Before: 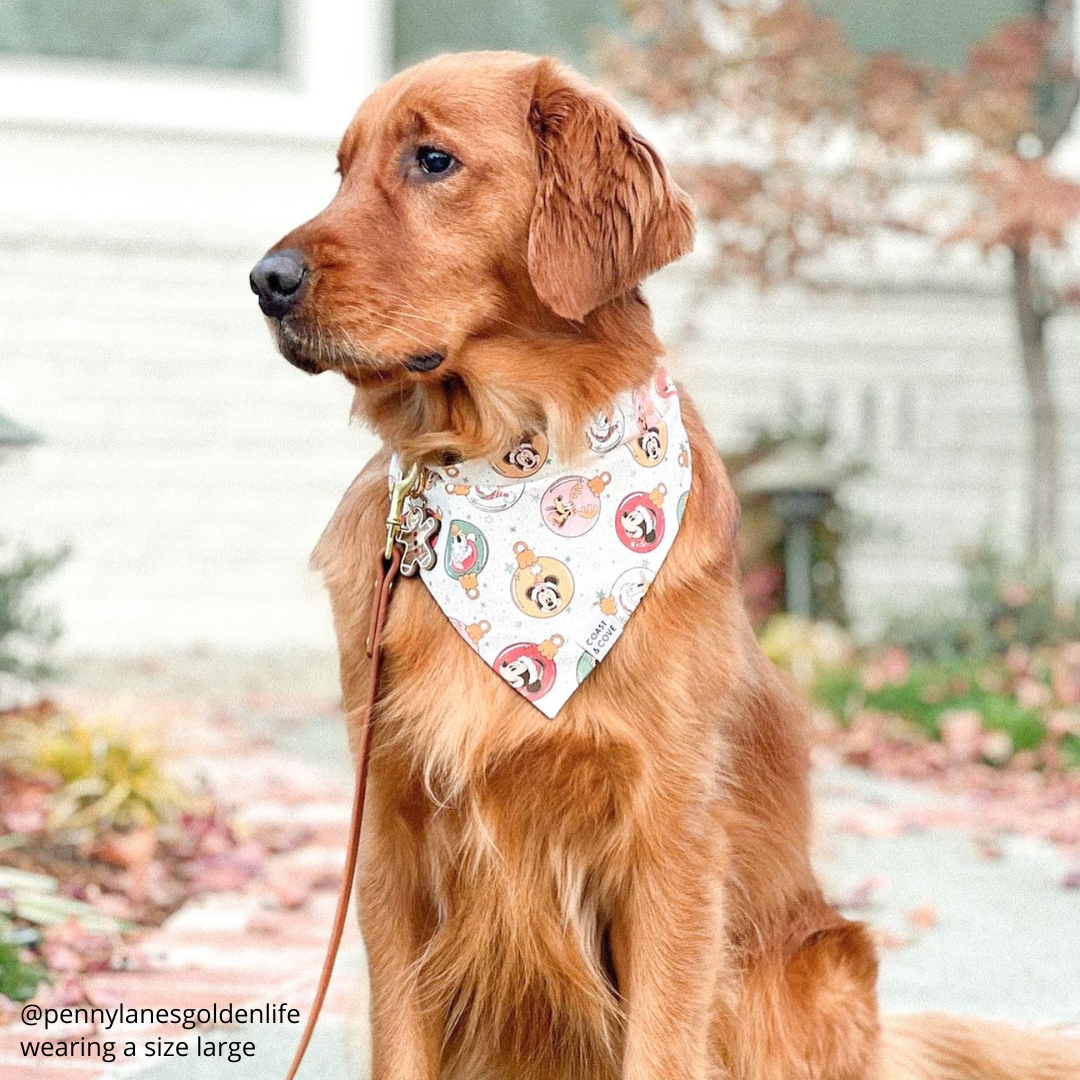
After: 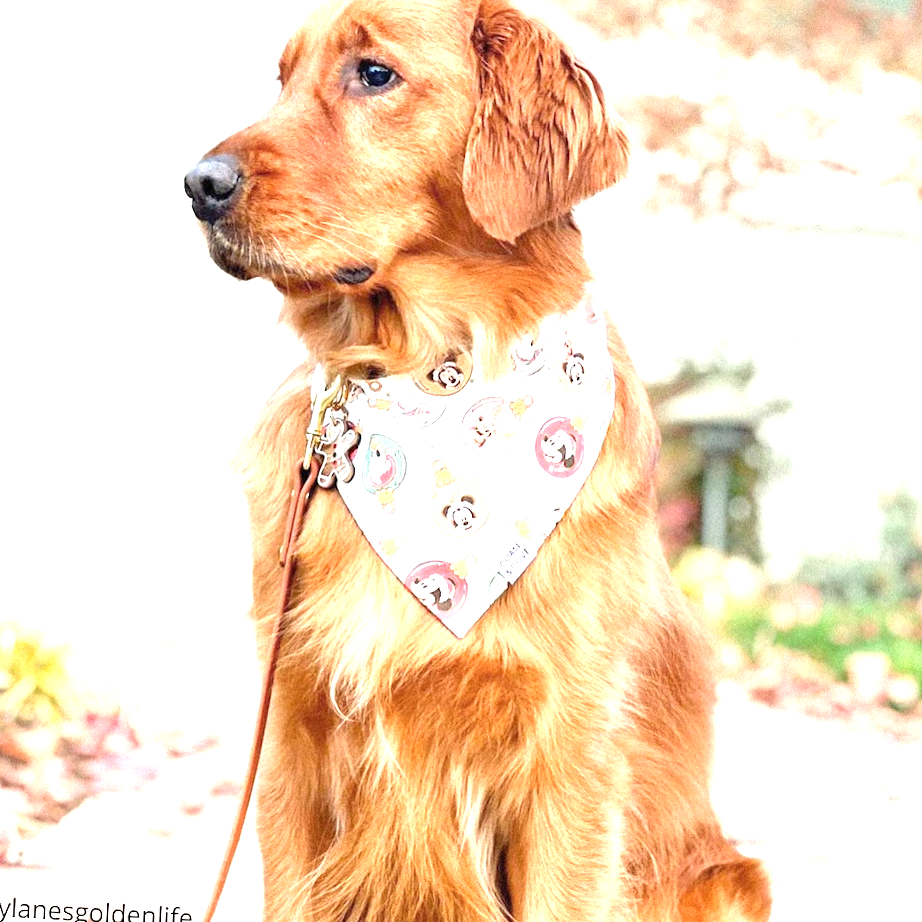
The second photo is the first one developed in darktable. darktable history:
crop and rotate: angle -3.27°, left 5.211%, top 5.211%, right 4.607%, bottom 4.607%
exposure: exposure 1.137 EV, compensate highlight preservation false
